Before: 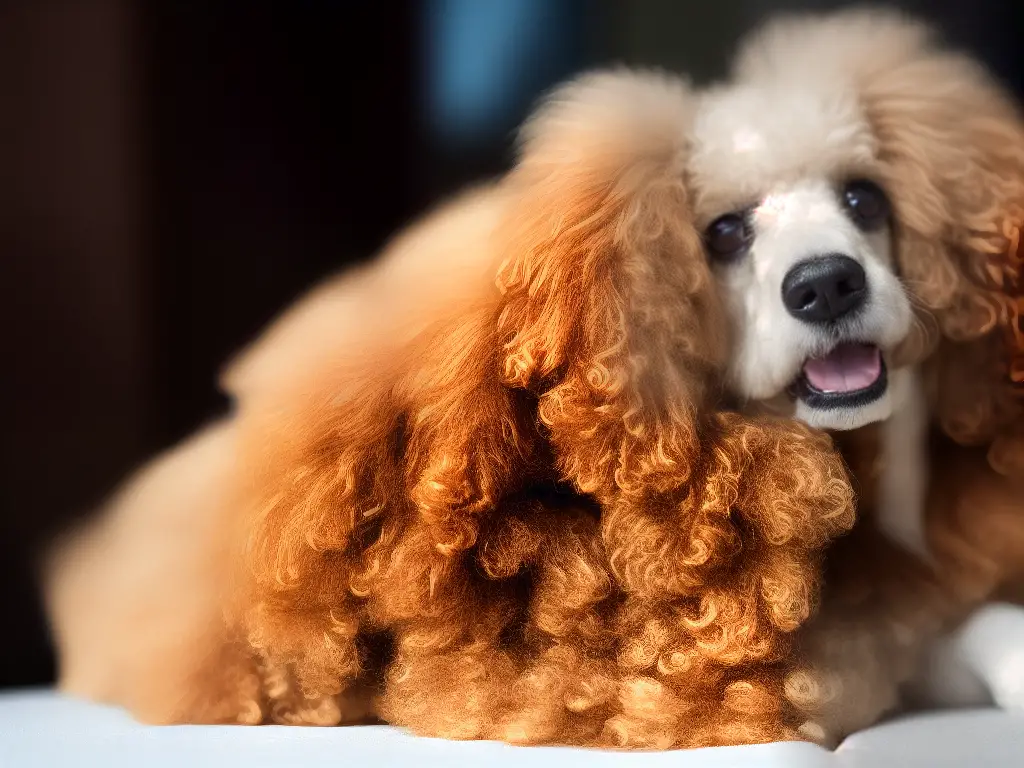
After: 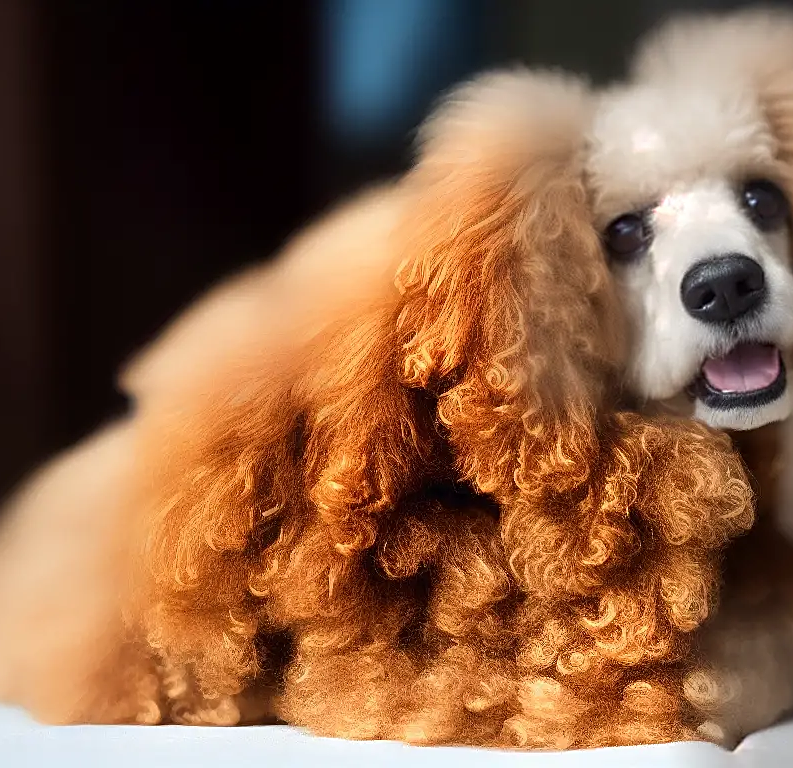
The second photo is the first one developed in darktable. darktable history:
crop: left 9.88%, right 12.664%
sharpen: on, module defaults
